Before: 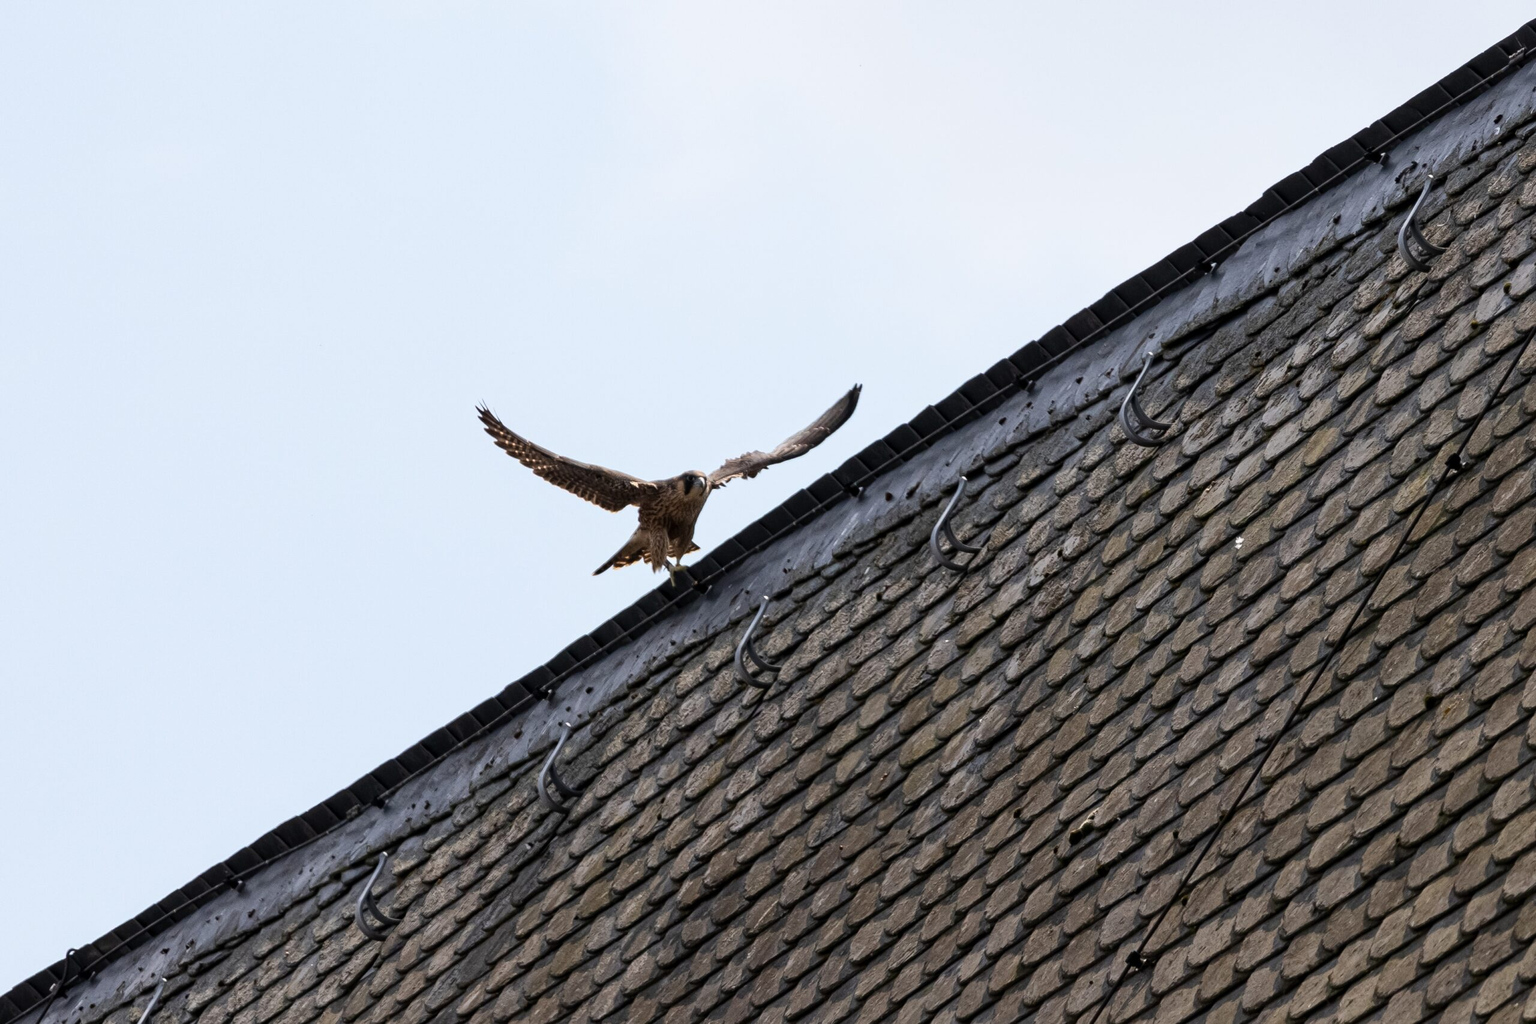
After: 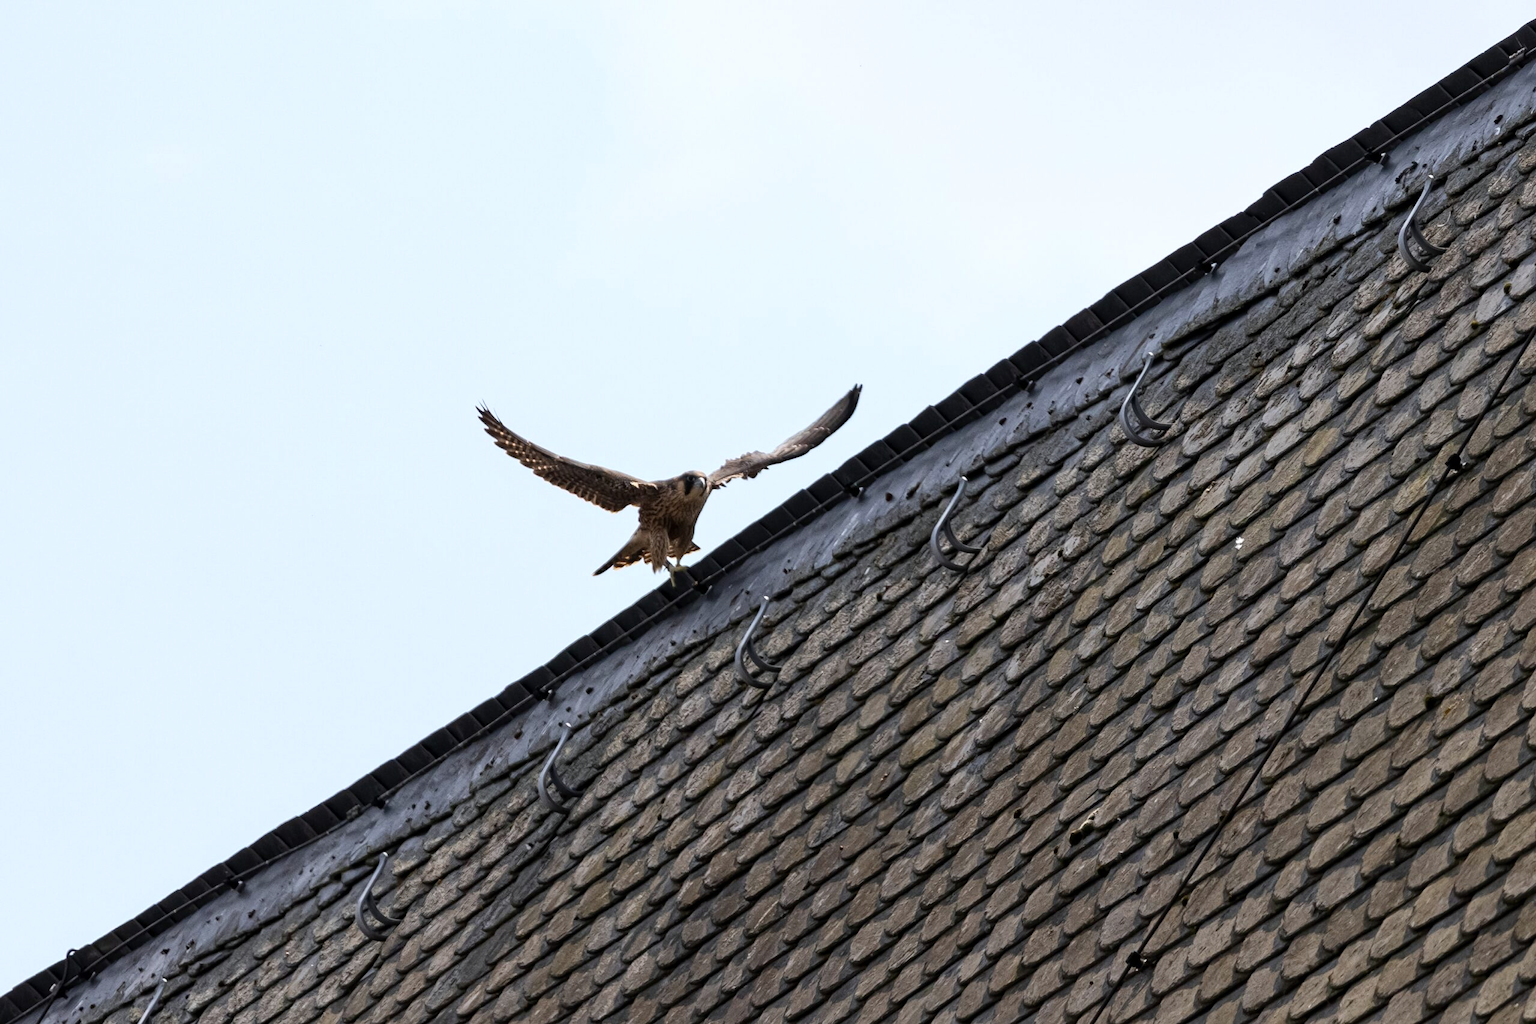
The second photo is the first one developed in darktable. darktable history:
white balance: red 0.986, blue 1.01
exposure: exposure 0.131 EV, compensate highlight preservation false
